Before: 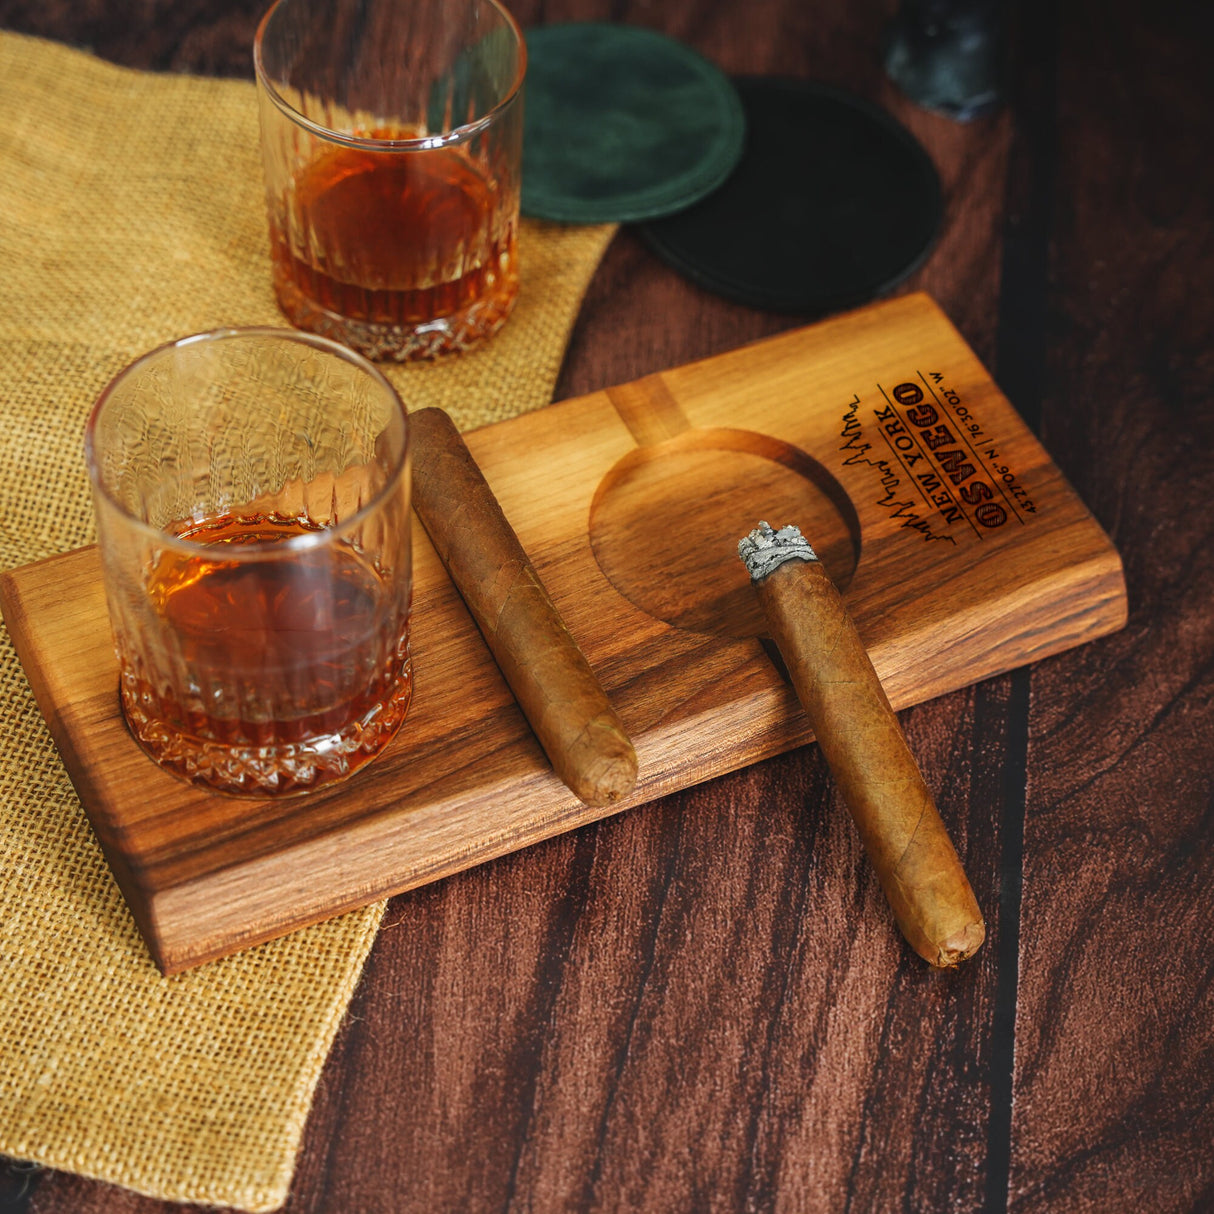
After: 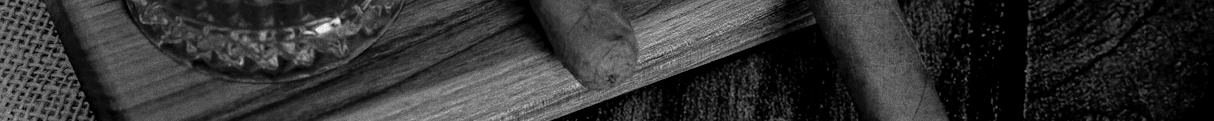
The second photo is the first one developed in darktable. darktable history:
crop and rotate: top 59.084%, bottom 30.916%
monochrome: size 3.1
base curve: curves: ch0 [(0, 0) (0.826, 0.587) (1, 1)]
grain: coarseness 0.47 ISO
haze removal: compatibility mode true, adaptive false
exposure: black level correction 0.029, exposure -0.073 EV, compensate highlight preservation false
color correction: saturation 0.2
